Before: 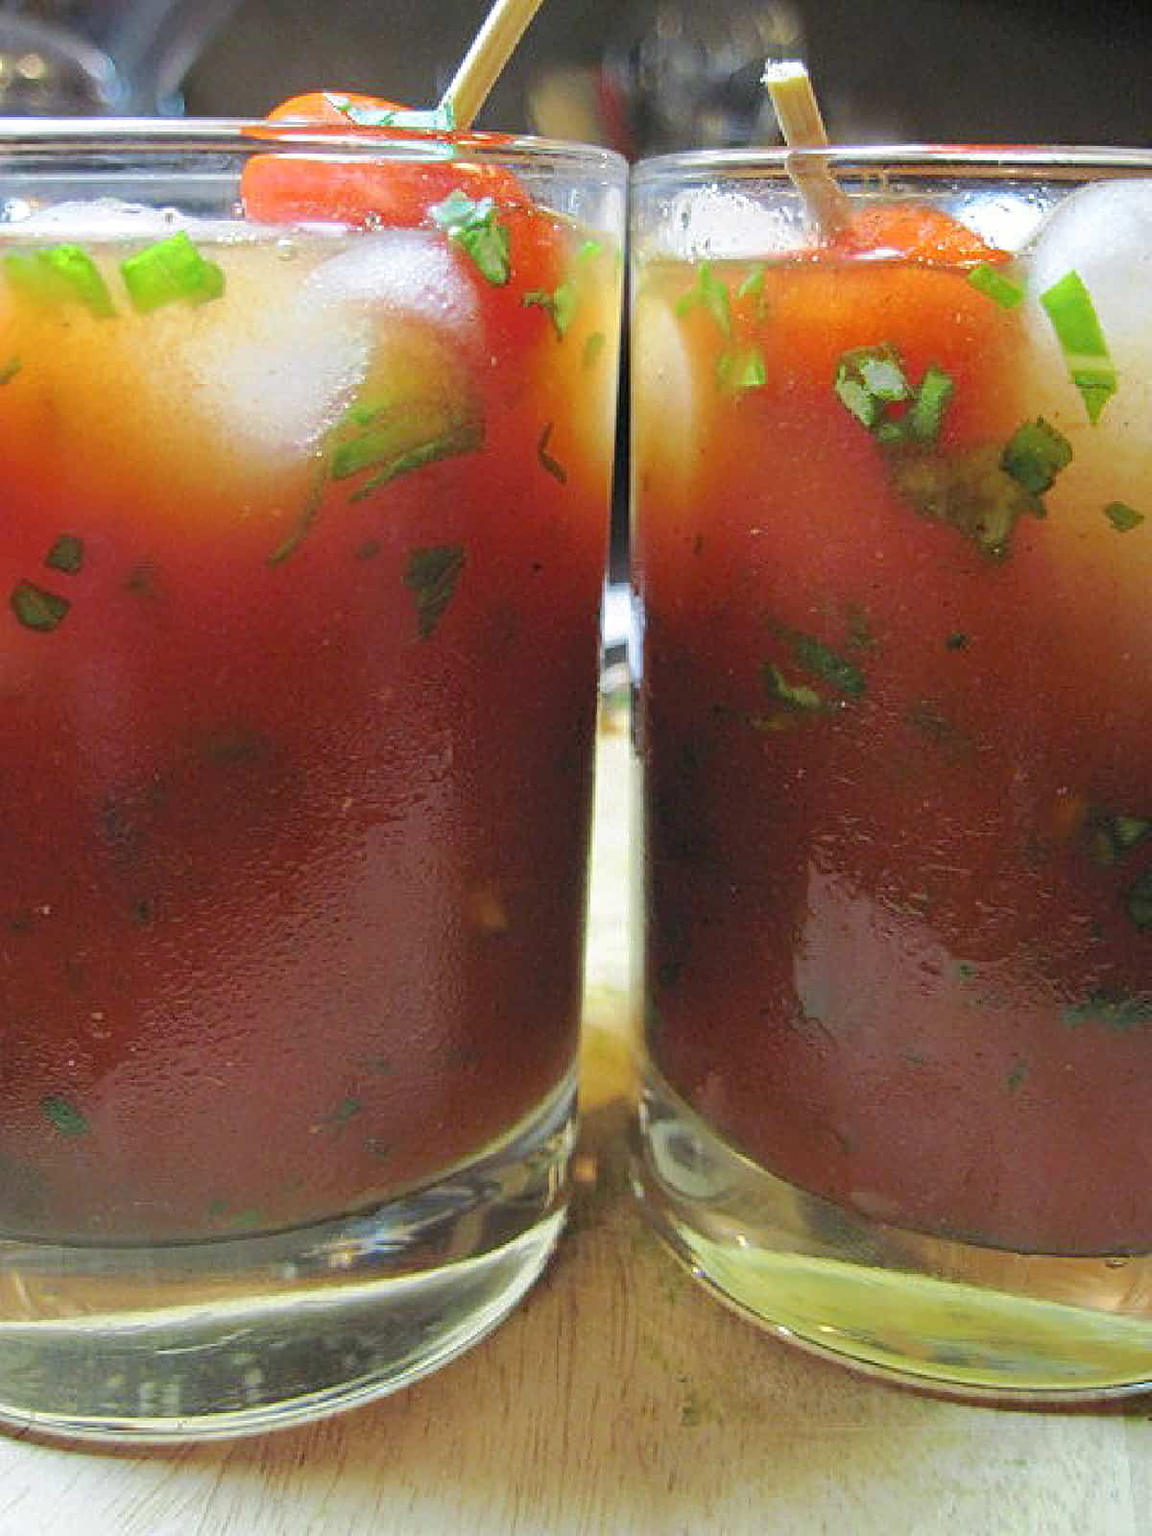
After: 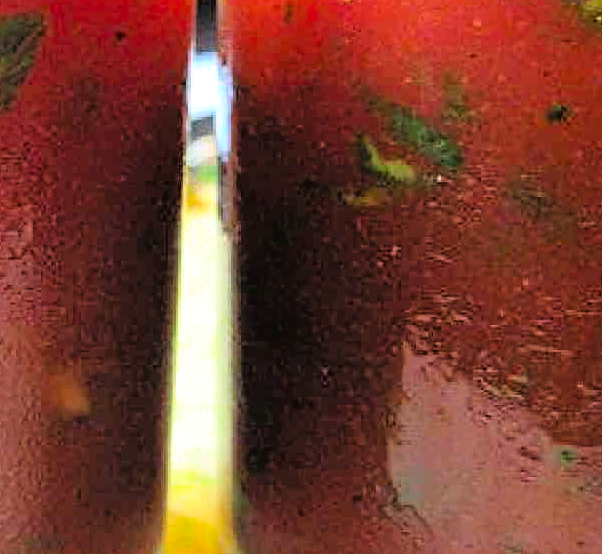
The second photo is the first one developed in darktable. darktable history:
contrast brightness saturation: contrast 0.09, saturation 0.28
rgb levels: levels [[0.013, 0.434, 0.89], [0, 0.5, 1], [0, 0.5, 1]]
tone curve: curves: ch0 [(0, 0.016) (0.11, 0.039) (0.259, 0.235) (0.383, 0.437) (0.499, 0.597) (0.733, 0.867) (0.843, 0.948) (1, 1)], color space Lab, linked channels, preserve colors none
shadows and highlights: on, module defaults
crop: left 36.607%, top 34.735%, right 13.146%, bottom 30.611%
